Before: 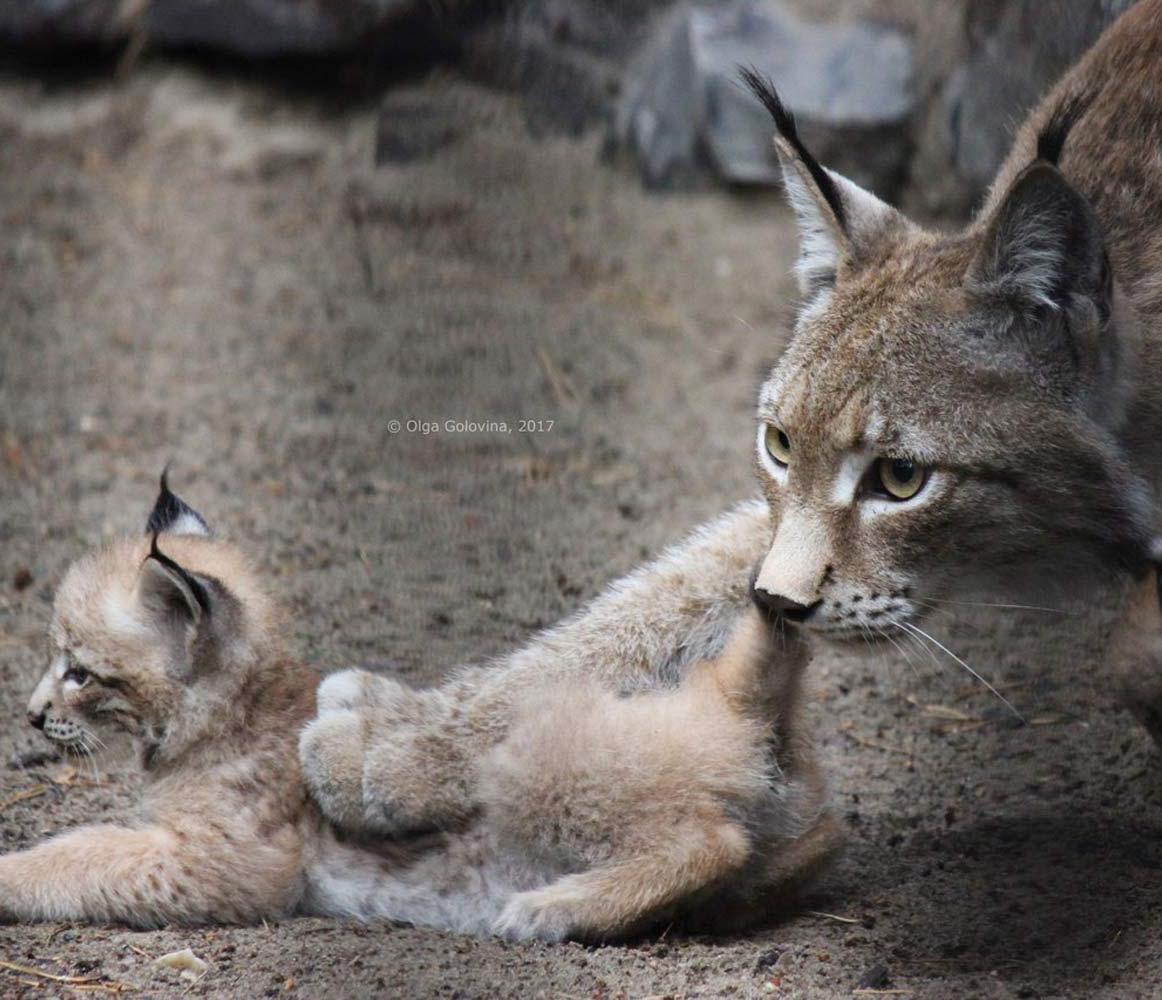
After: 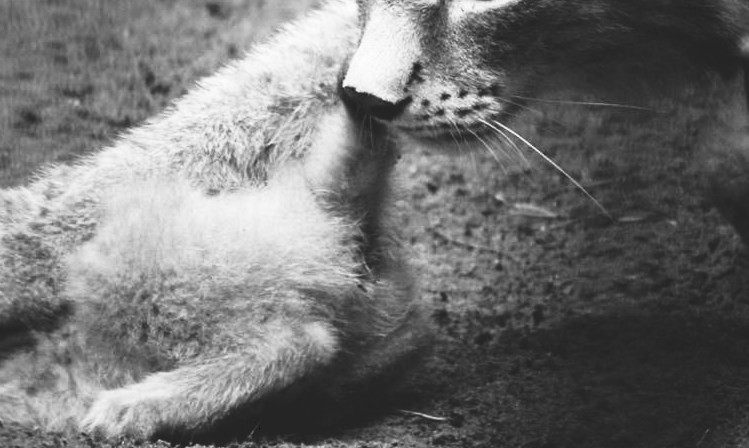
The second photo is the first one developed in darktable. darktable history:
crop and rotate: left 35.509%, top 50.238%, bottom 4.934%
monochrome: on, module defaults
tone curve: curves: ch0 [(0, 0) (0.003, 0.142) (0.011, 0.142) (0.025, 0.147) (0.044, 0.147) (0.069, 0.152) (0.1, 0.16) (0.136, 0.172) (0.177, 0.193) (0.224, 0.221) (0.277, 0.264) (0.335, 0.322) (0.399, 0.399) (0.468, 0.49) (0.543, 0.593) (0.623, 0.723) (0.709, 0.841) (0.801, 0.925) (0.898, 0.976) (1, 1)], preserve colors none
